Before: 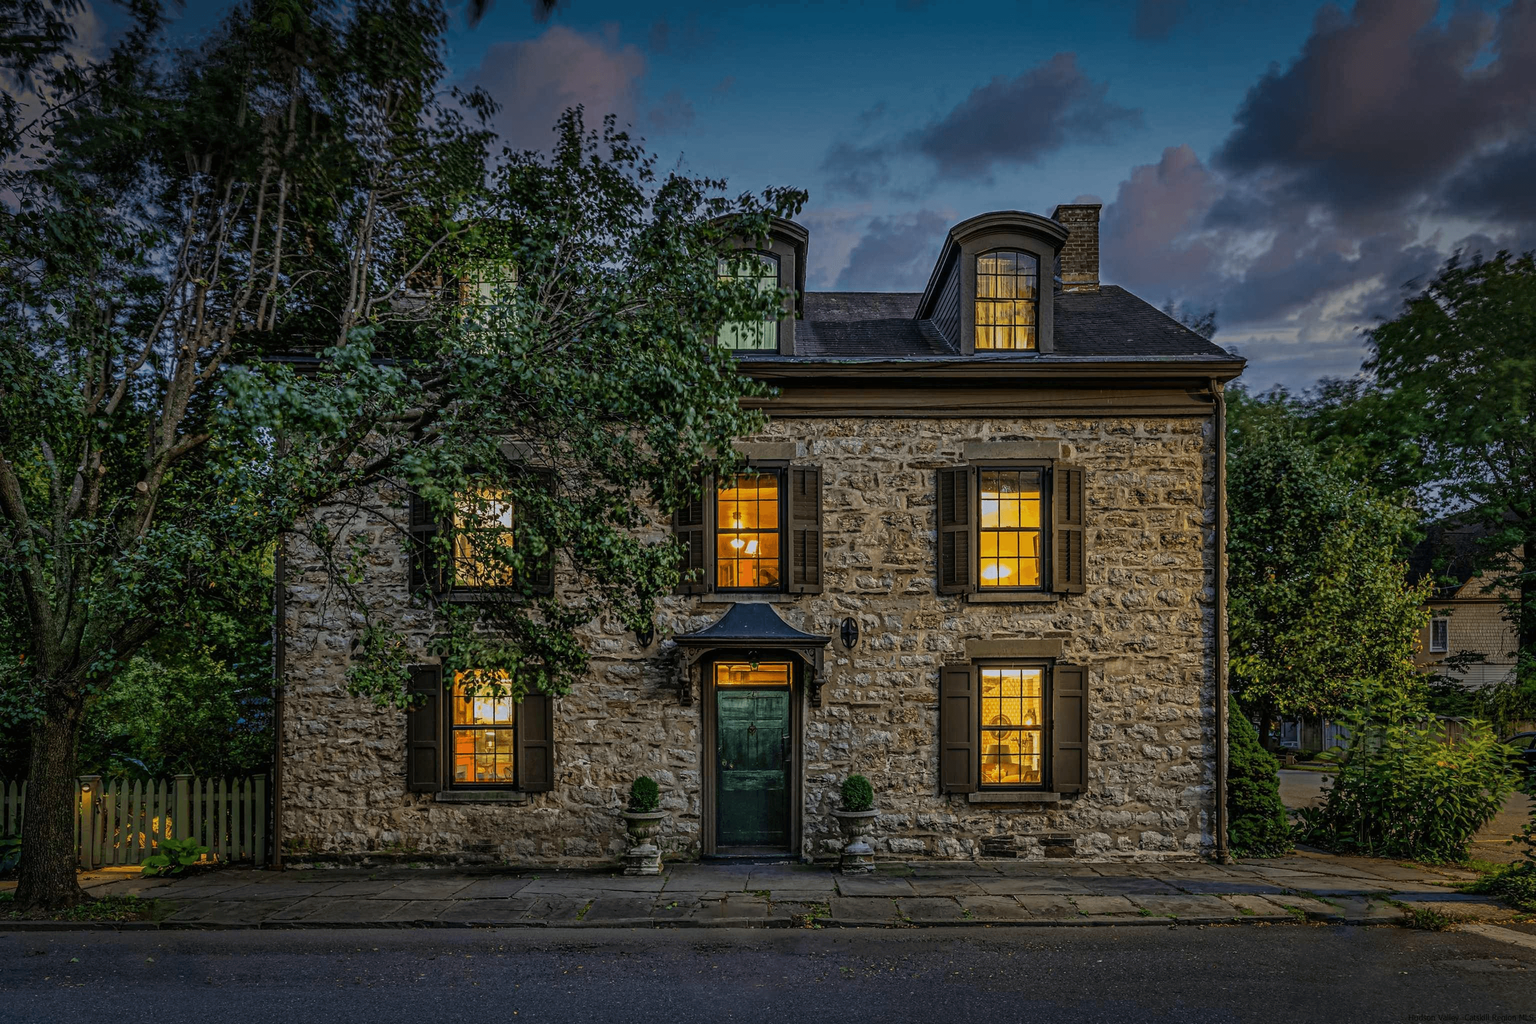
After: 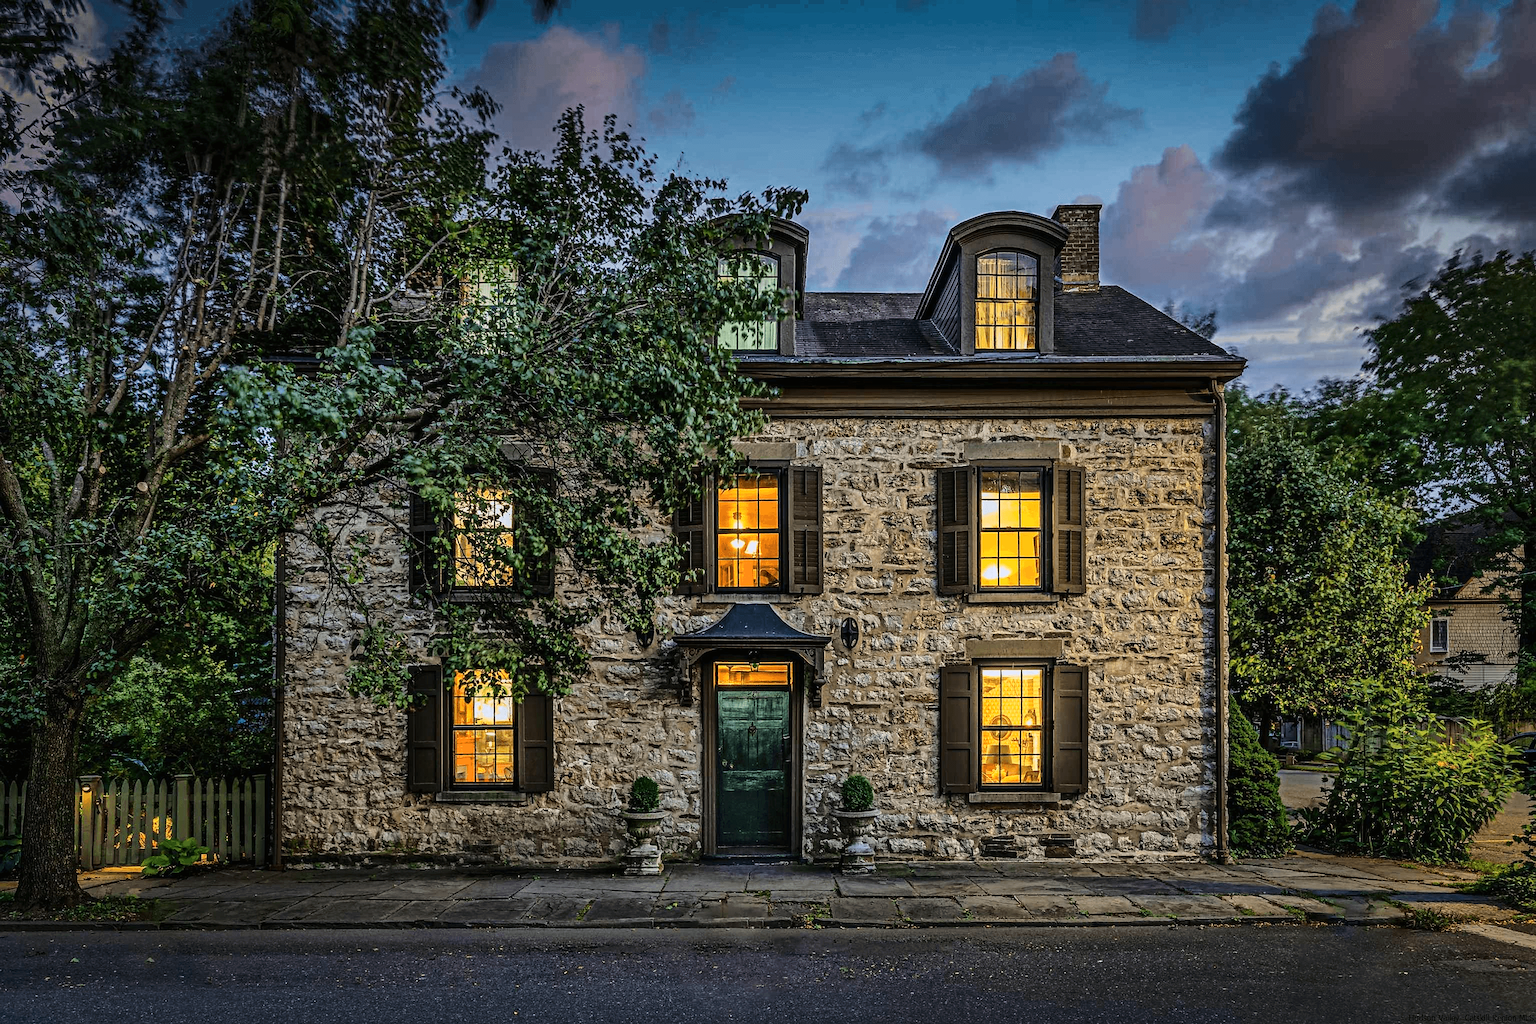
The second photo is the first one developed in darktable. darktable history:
base curve: curves: ch0 [(0, 0) (0.028, 0.03) (0.121, 0.232) (0.46, 0.748) (0.859, 0.968) (1, 1)]
sharpen: radius 1.43, amount 0.396, threshold 1.145
